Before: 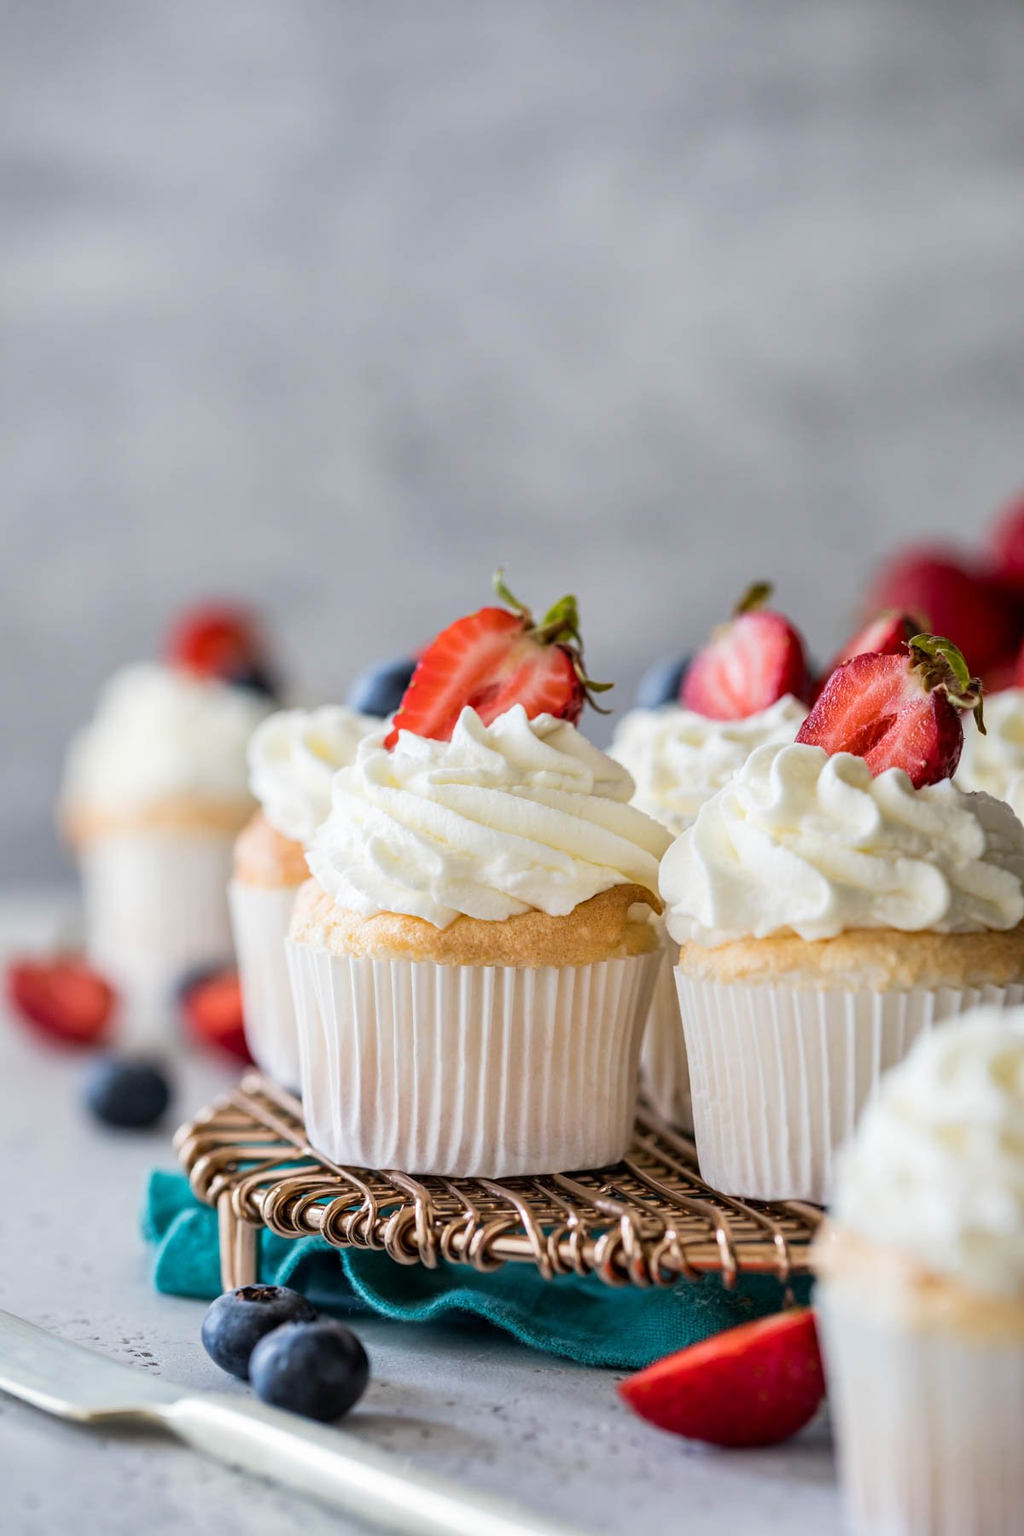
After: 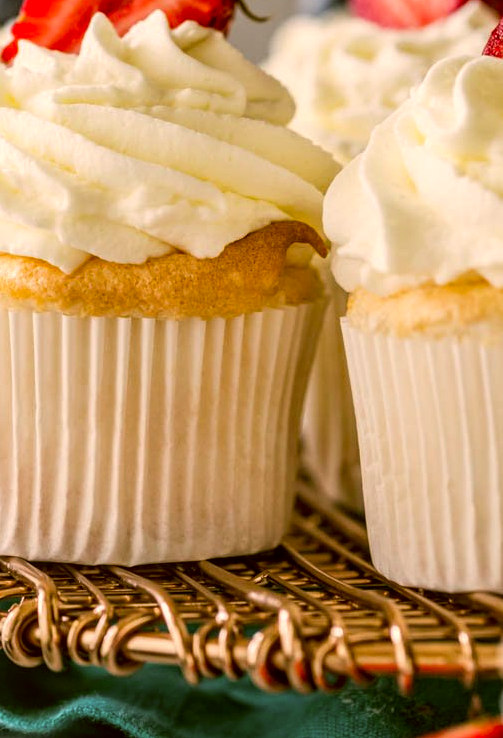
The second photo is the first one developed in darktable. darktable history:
crop: left 37.422%, top 45.292%, right 20.611%, bottom 13.701%
color correction: highlights a* 8.58, highlights b* 15.69, shadows a* -0.517, shadows b* 27.21
contrast brightness saturation: saturation 0.184
local contrast: on, module defaults
